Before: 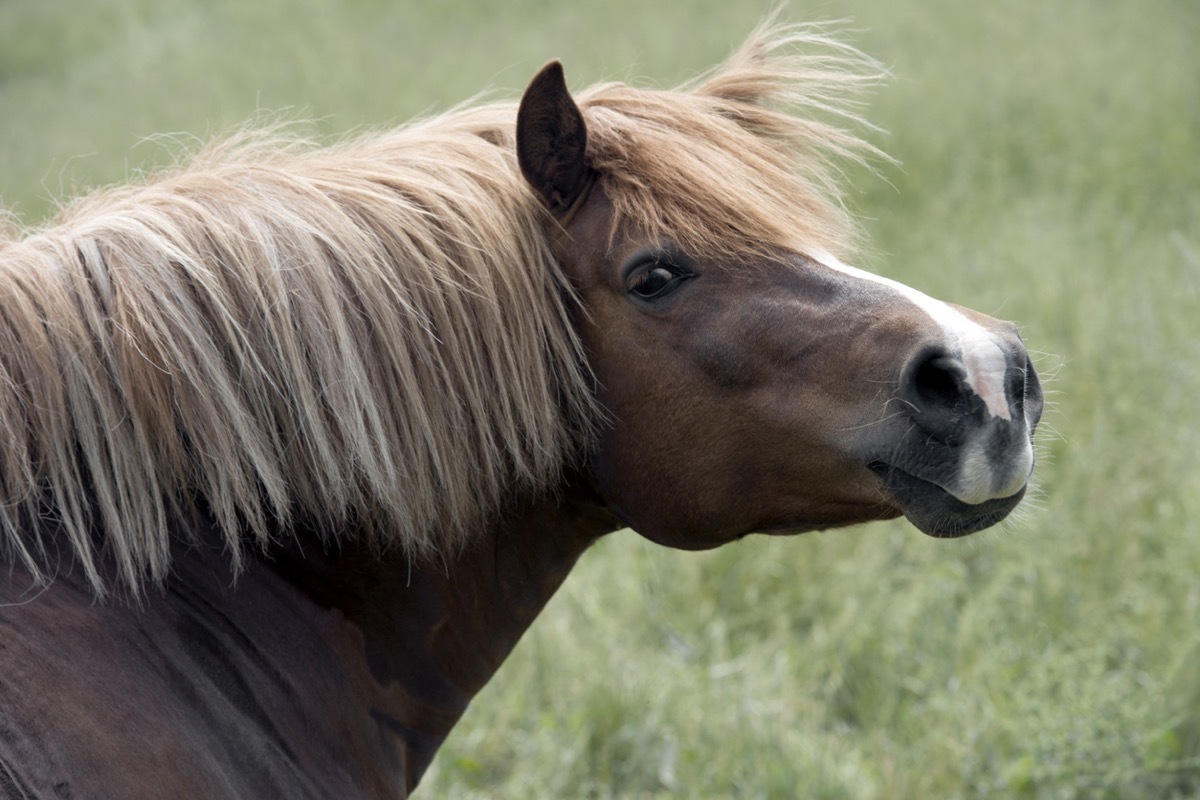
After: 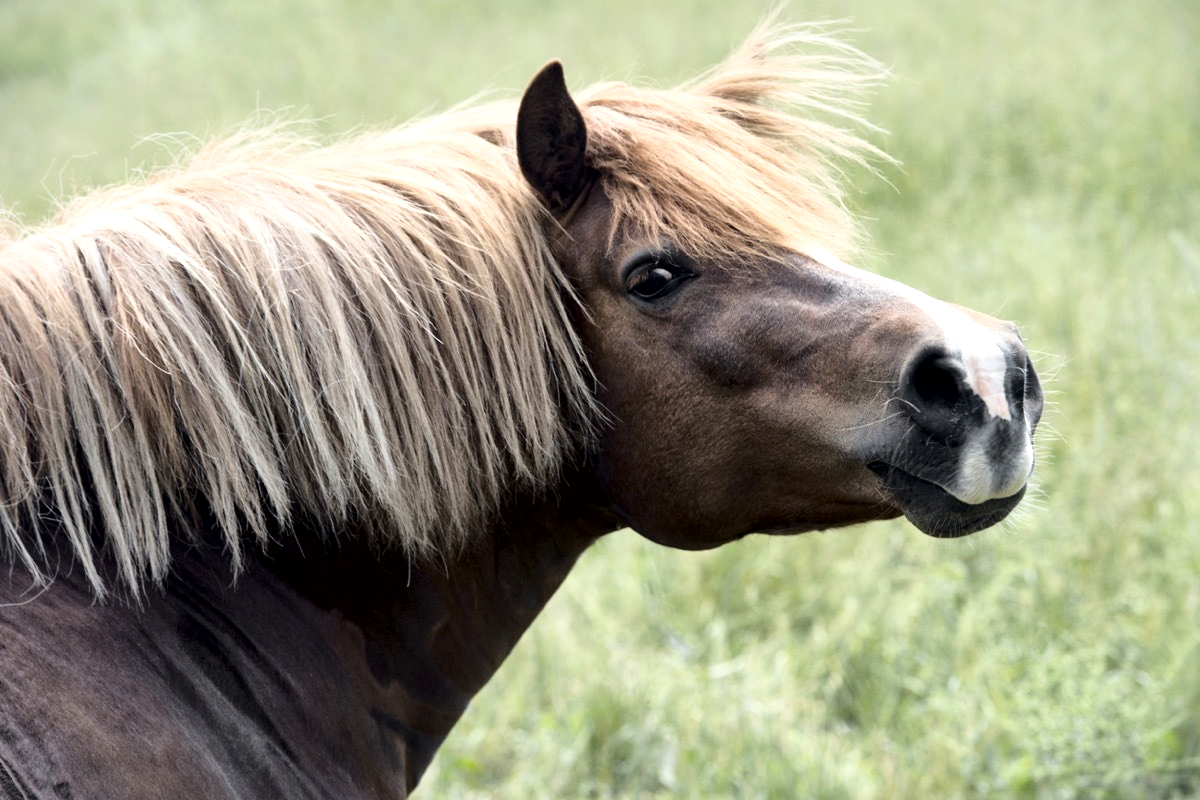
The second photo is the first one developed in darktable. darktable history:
base curve: curves: ch0 [(0, 0) (0.028, 0.03) (0.121, 0.232) (0.46, 0.748) (0.859, 0.968) (1, 1)]
local contrast: mode bilateral grid, contrast 26, coarseness 60, detail 151%, midtone range 0.2
